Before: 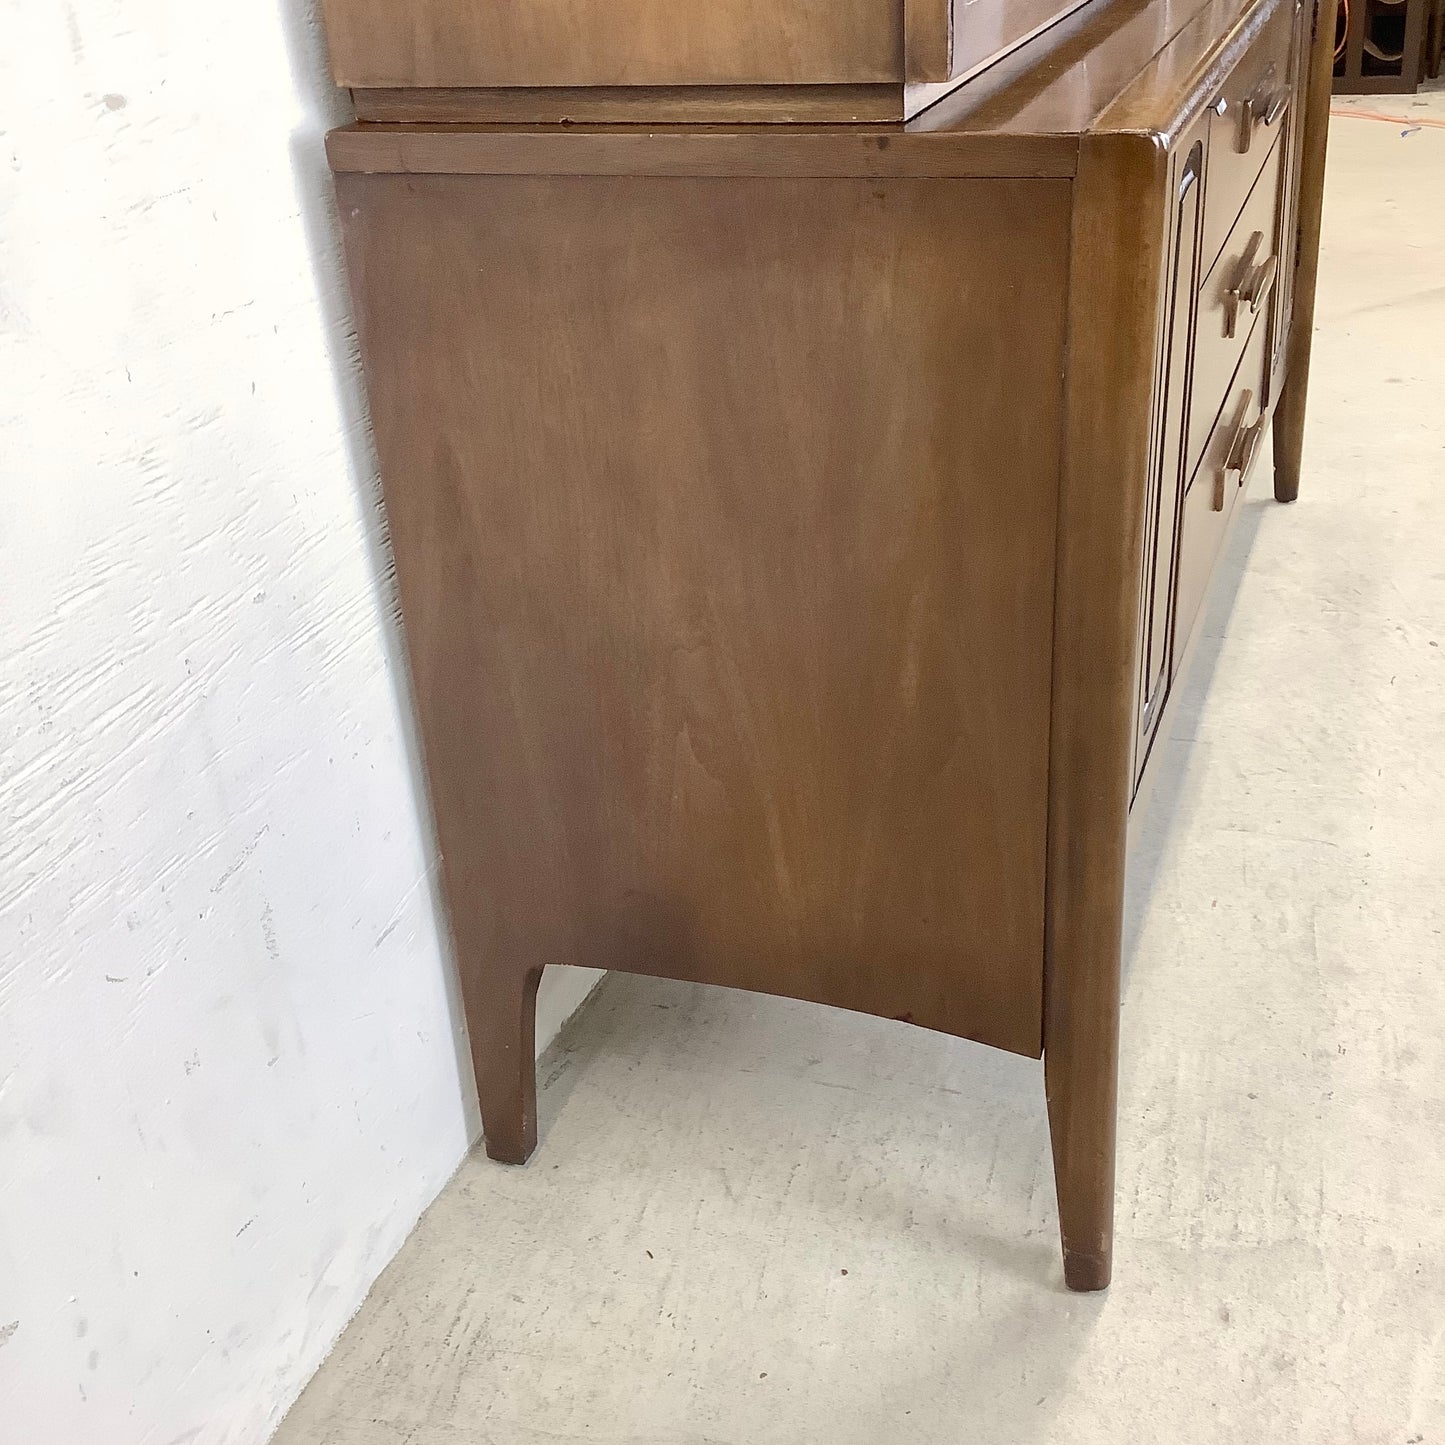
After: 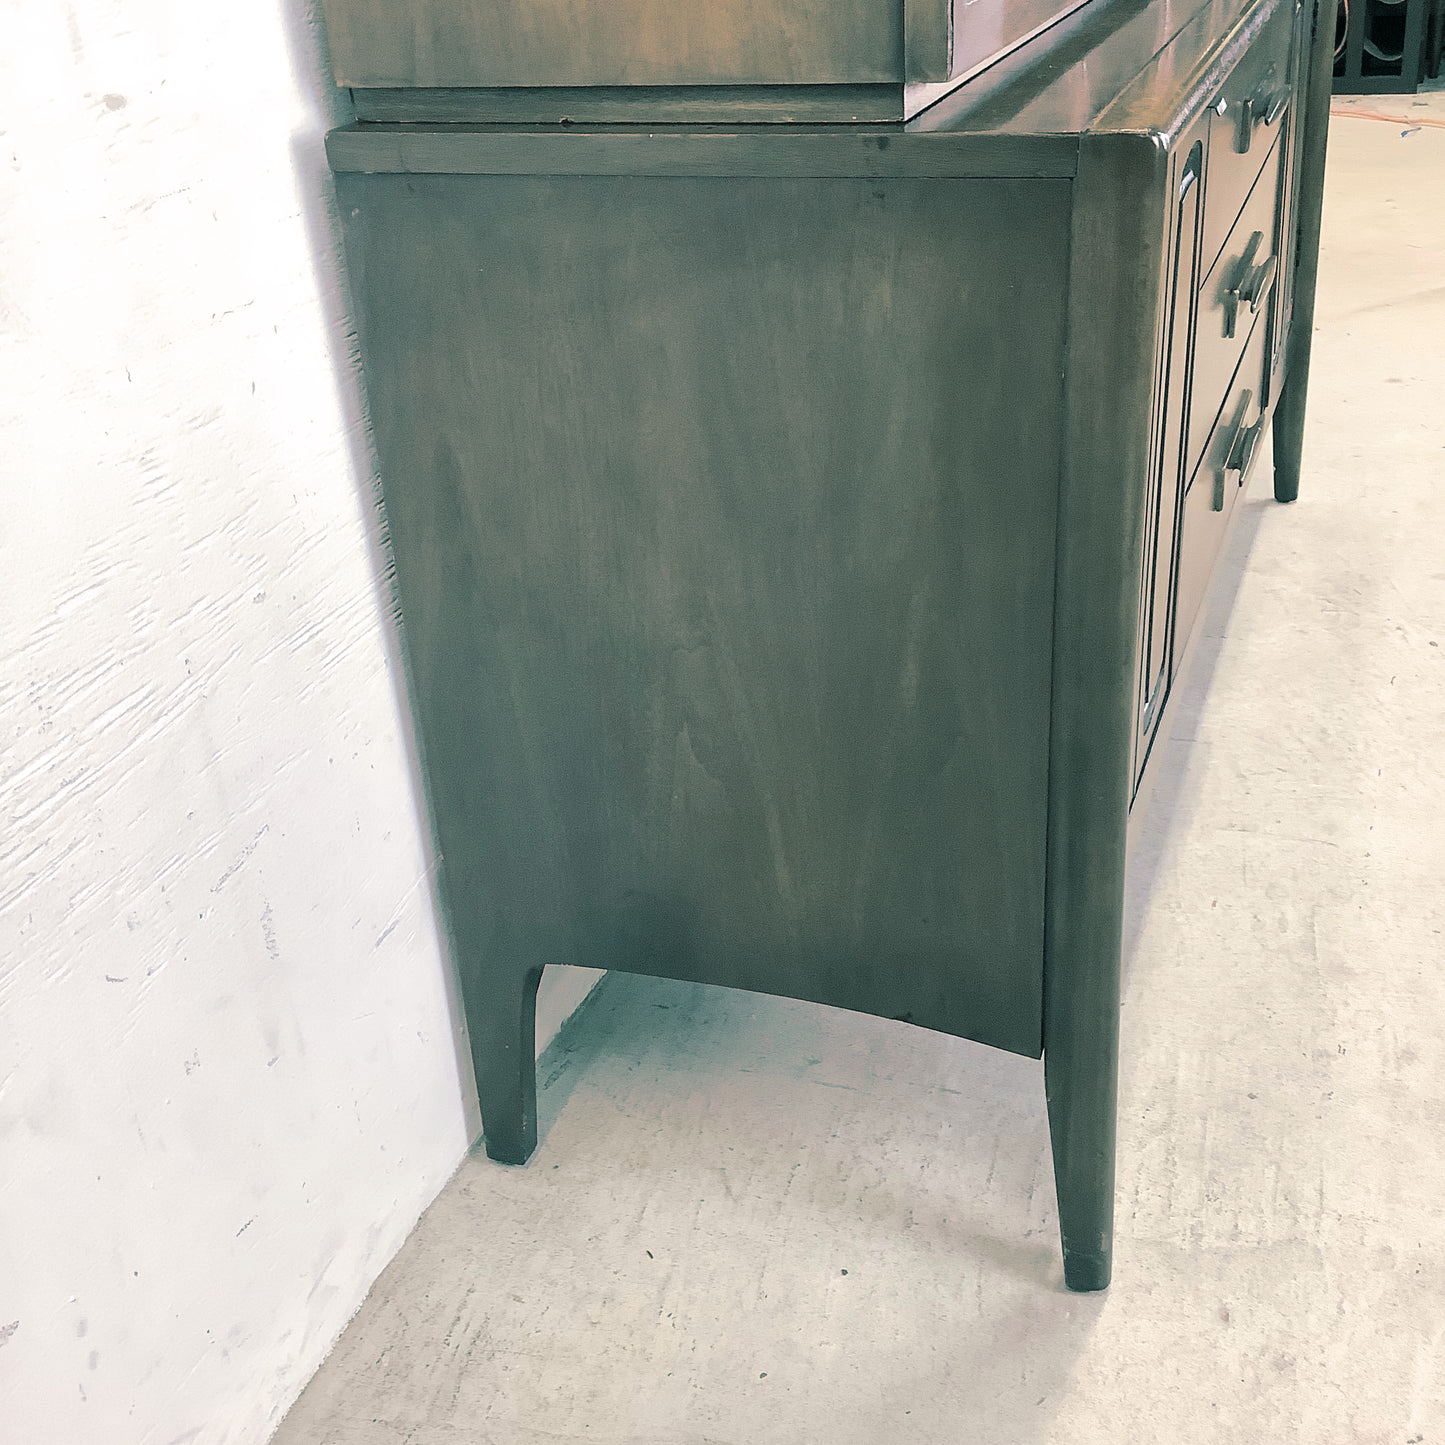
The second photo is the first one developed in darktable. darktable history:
split-toning: shadows › hue 186.43°, highlights › hue 49.29°, compress 30.29%
white balance: red 1.009, blue 1.027
